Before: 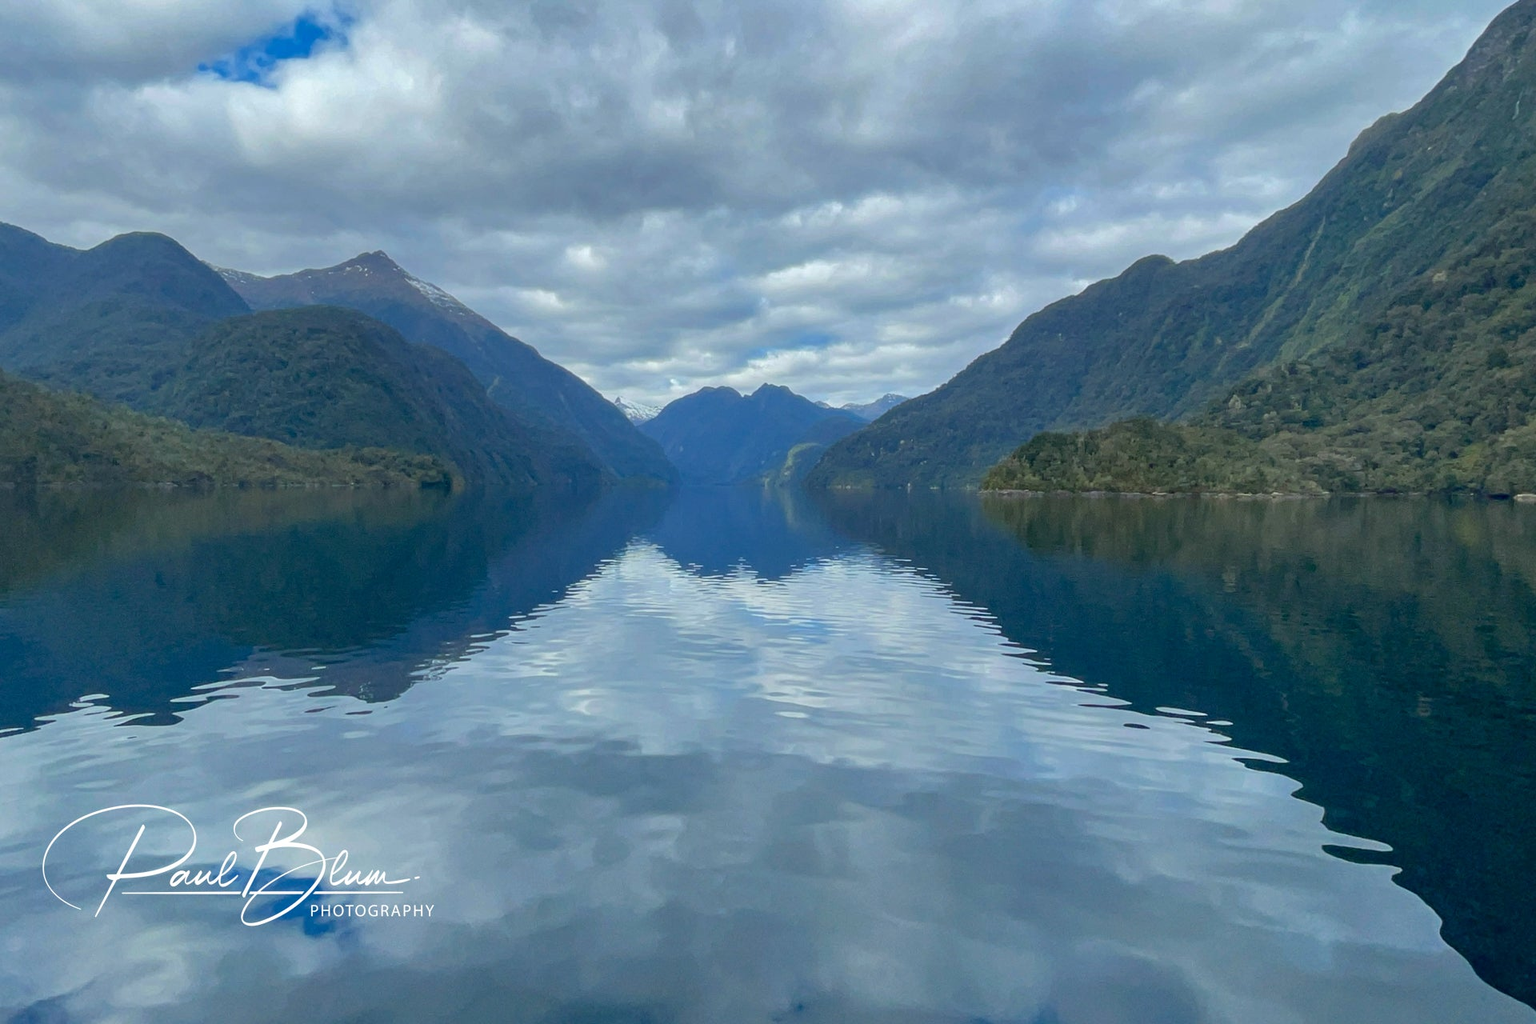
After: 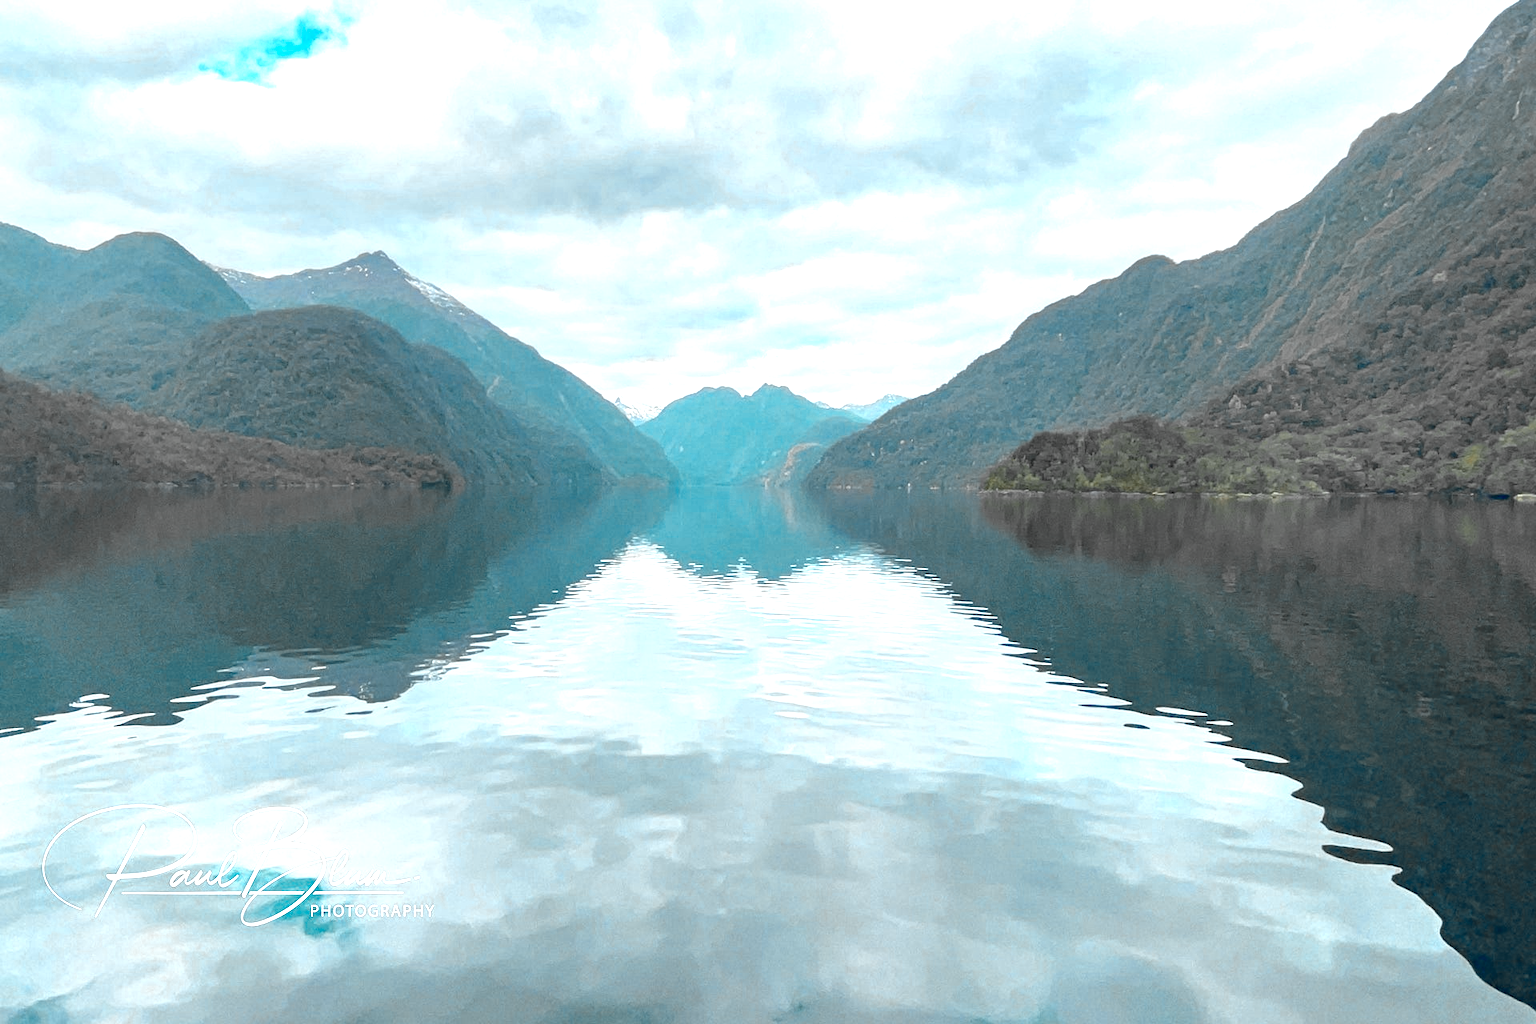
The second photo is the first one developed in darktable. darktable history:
exposure: black level correction 0, exposure 0.691 EV, compensate exposure bias true, compensate highlight preservation false
base curve: preserve colors none
contrast brightness saturation: contrast 0.041, saturation 0.153
color zones: curves: ch0 [(0.009, 0.528) (0.136, 0.6) (0.255, 0.586) (0.39, 0.528) (0.522, 0.584) (0.686, 0.736) (0.849, 0.561)]; ch1 [(0.045, 0.781) (0.14, 0.416) (0.257, 0.695) (0.442, 0.032) (0.738, 0.338) (0.818, 0.632) (0.891, 0.741) (1, 0.704)]; ch2 [(0, 0.667) (0.141, 0.52) (0.26, 0.37) (0.474, 0.432) (0.743, 0.286)]
